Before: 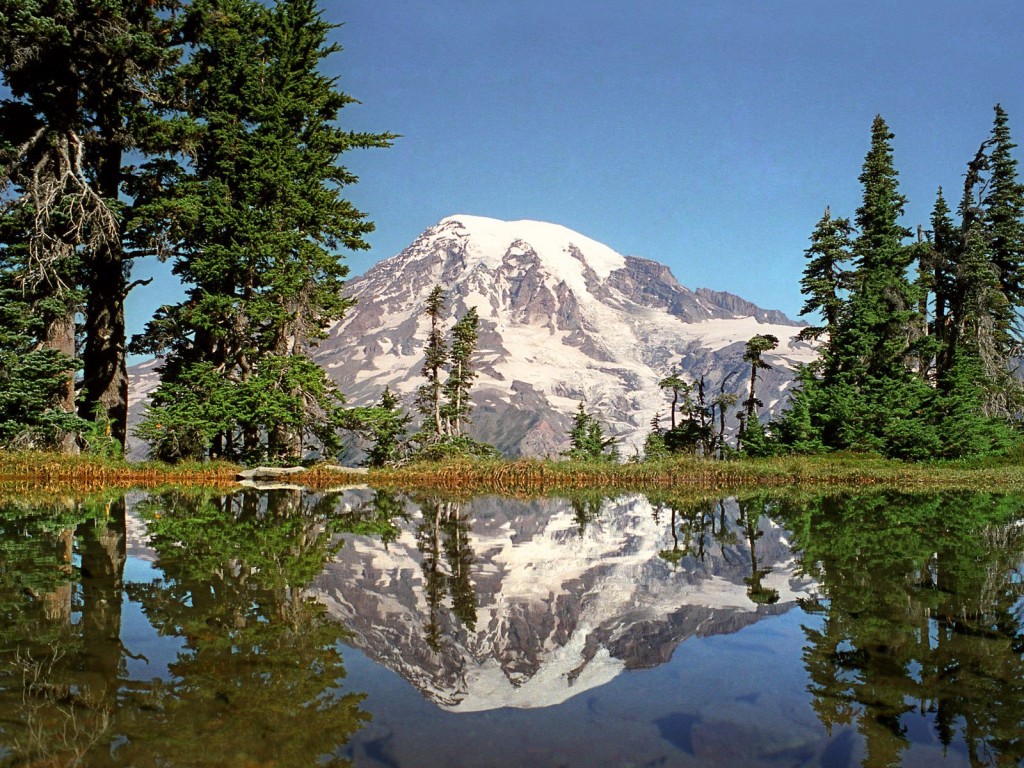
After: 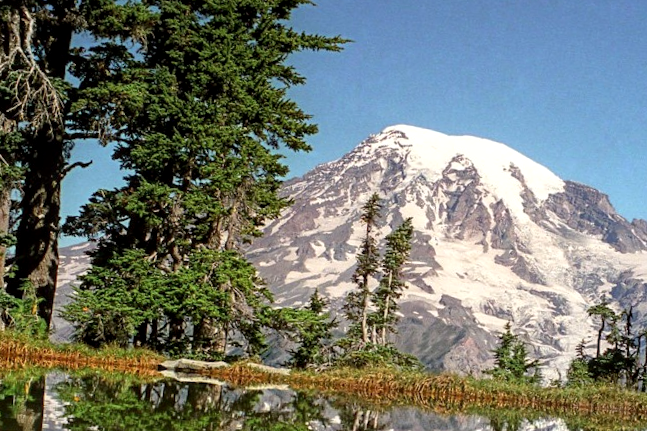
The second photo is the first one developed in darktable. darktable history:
crop and rotate: angle -4.99°, left 2.122%, top 6.945%, right 27.566%, bottom 30.519%
local contrast: on, module defaults
